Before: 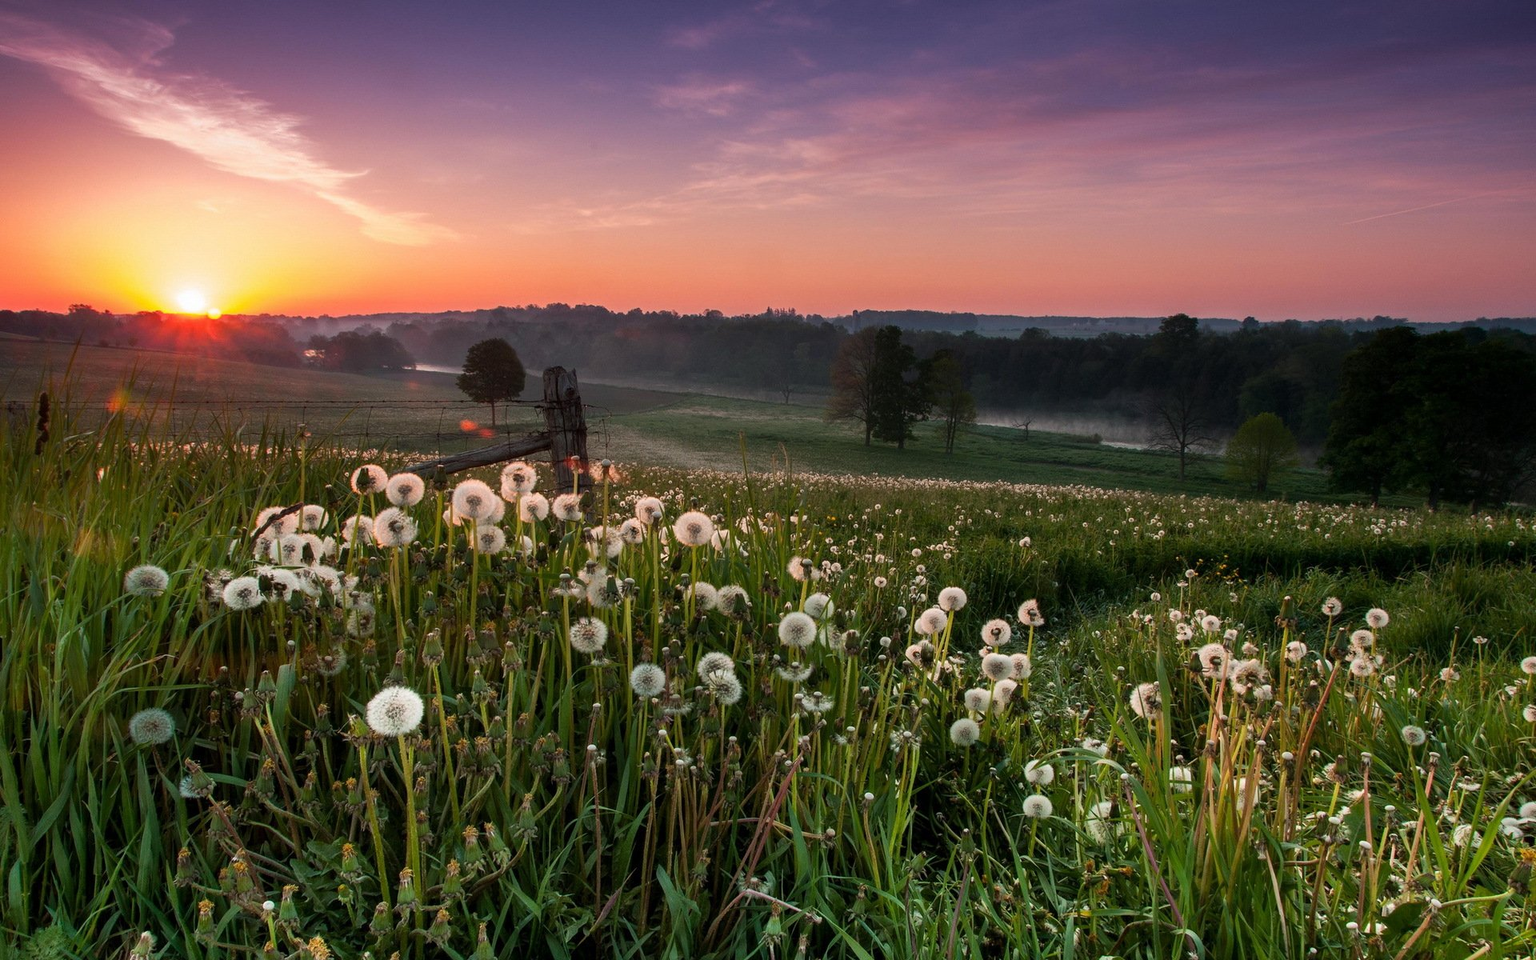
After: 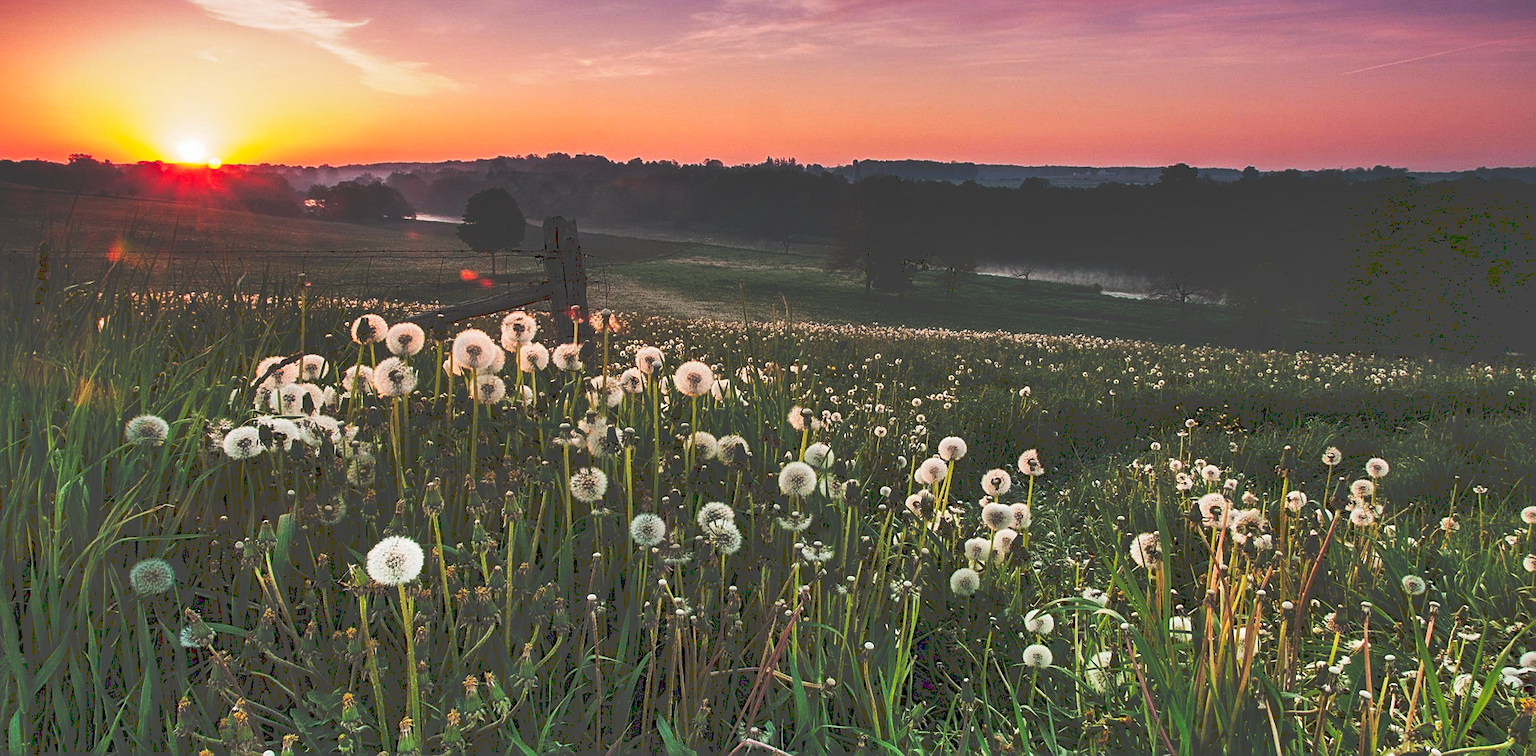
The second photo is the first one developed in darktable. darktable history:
crop and rotate: top 15.718%, bottom 5.453%
exposure: compensate highlight preservation false
sharpen: on, module defaults
shadows and highlights: soften with gaussian
tone curve: curves: ch0 [(0, 0) (0.003, 0.235) (0.011, 0.235) (0.025, 0.235) (0.044, 0.235) (0.069, 0.235) (0.1, 0.237) (0.136, 0.239) (0.177, 0.243) (0.224, 0.256) (0.277, 0.287) (0.335, 0.329) (0.399, 0.391) (0.468, 0.476) (0.543, 0.574) (0.623, 0.683) (0.709, 0.778) (0.801, 0.869) (0.898, 0.924) (1, 1)], preserve colors none
